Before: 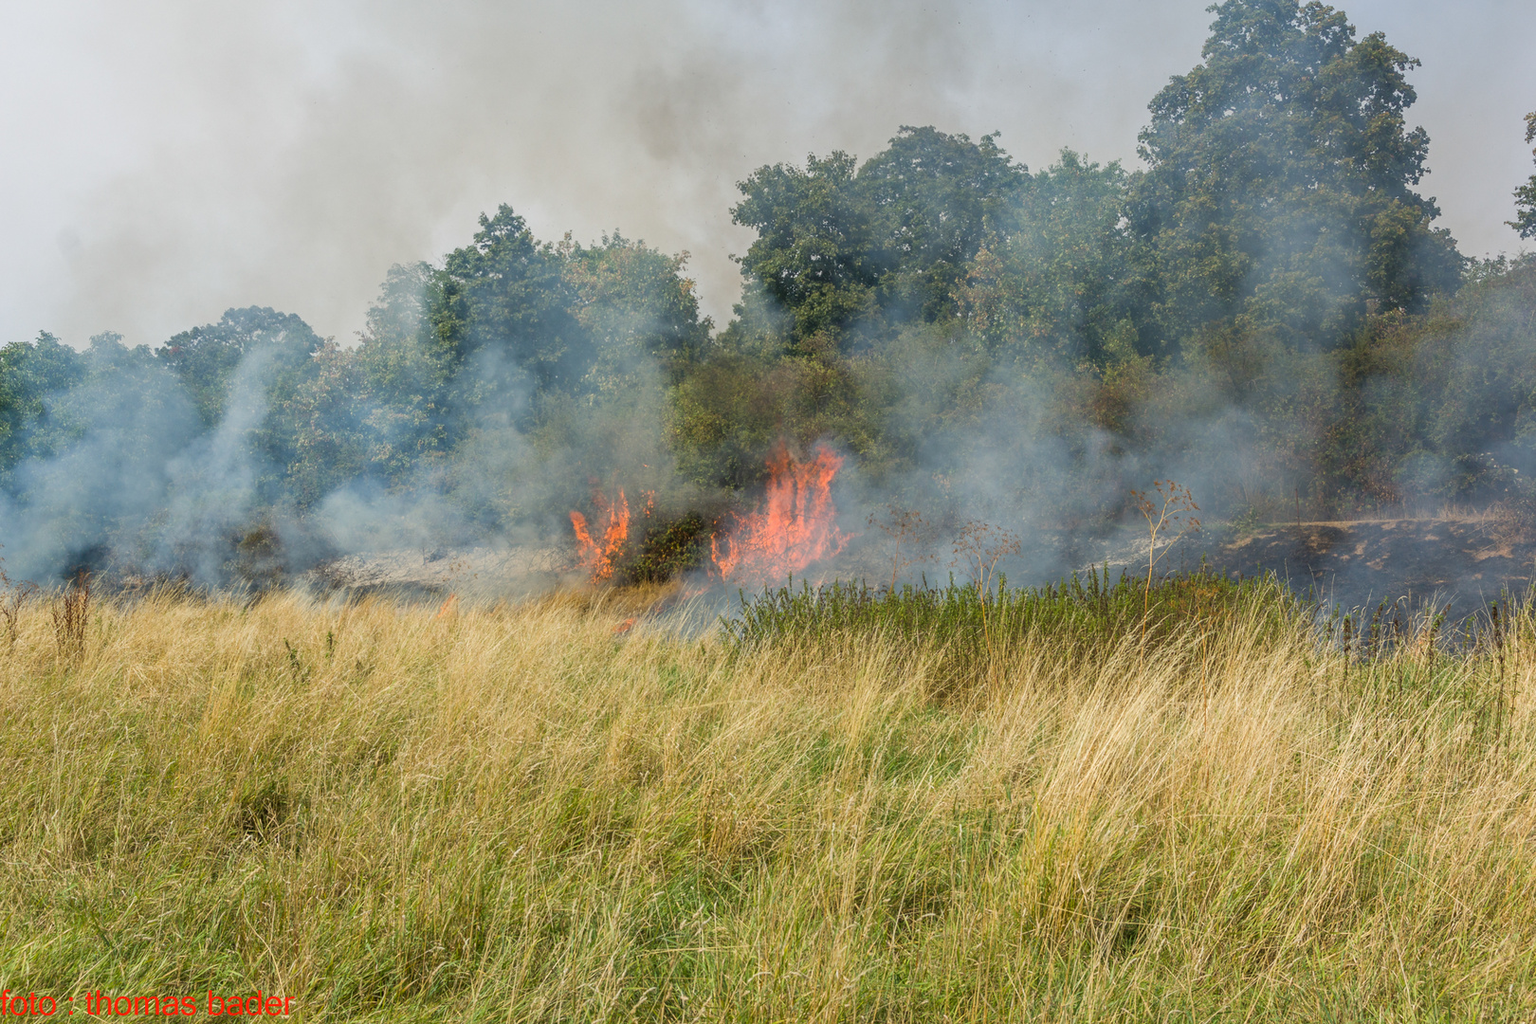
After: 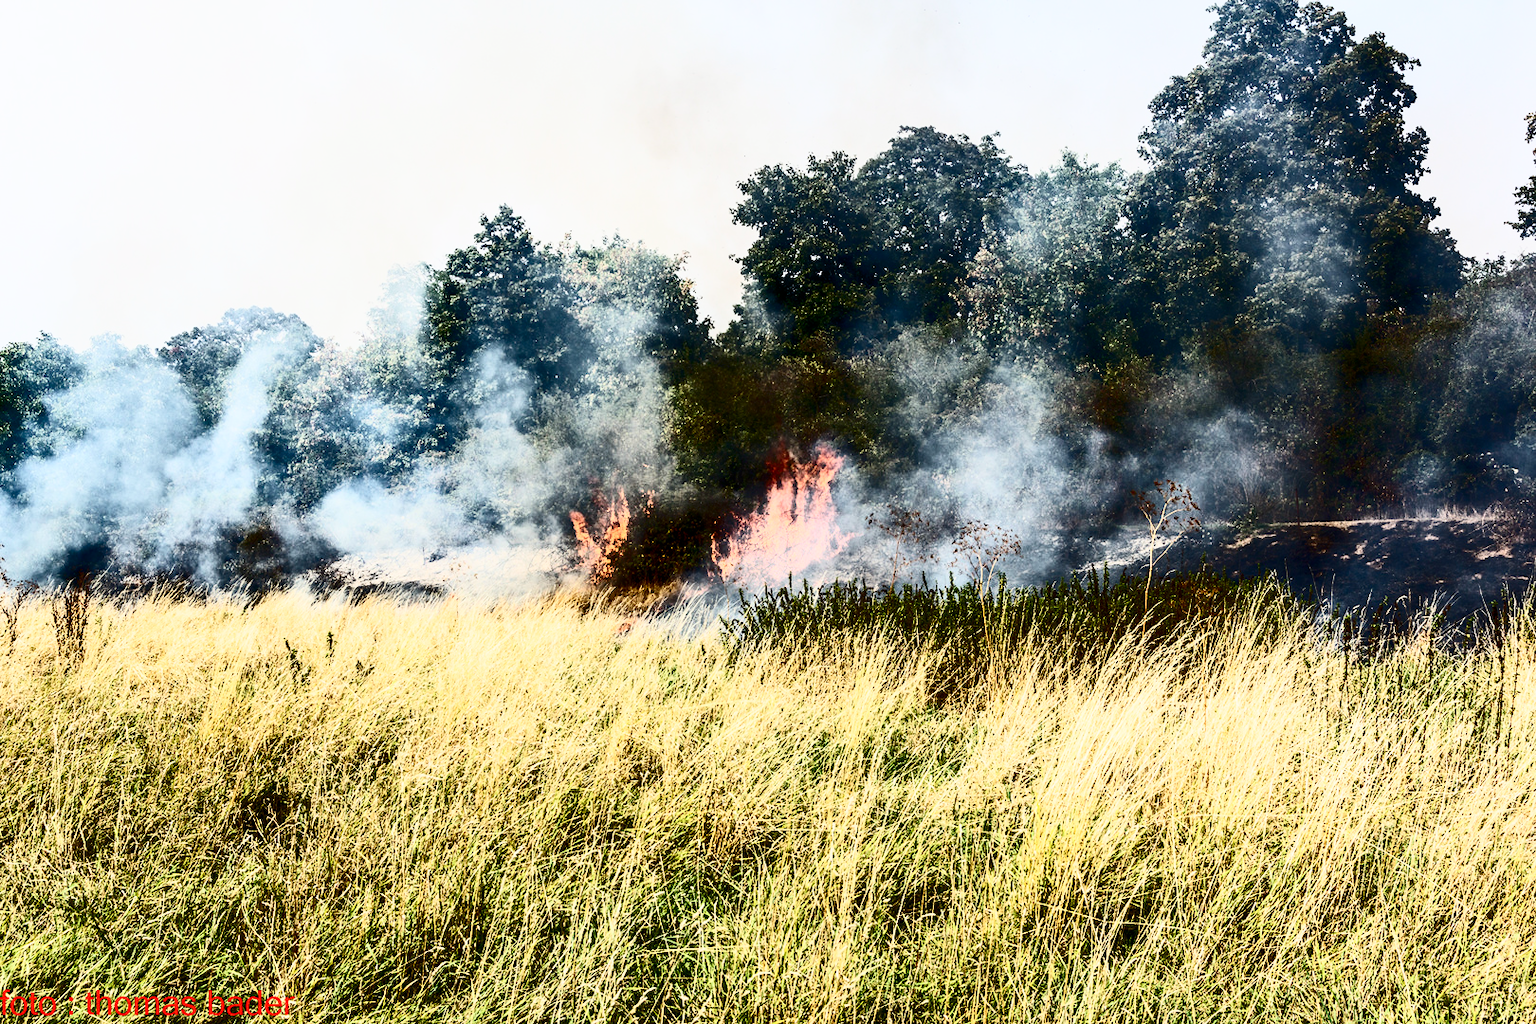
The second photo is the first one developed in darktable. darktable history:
exposure: black level correction 0.016, exposure -0.009 EV, compensate highlight preservation false
contrast brightness saturation: contrast 0.93, brightness 0.2
color balance: gamma [0.9, 0.988, 0.975, 1.025], gain [1.05, 1, 1, 1]
sigmoid: contrast 1.6, skew -0.2, preserve hue 0%, red attenuation 0.1, red rotation 0.035, green attenuation 0.1, green rotation -0.017, blue attenuation 0.15, blue rotation -0.052, base primaries Rec2020
